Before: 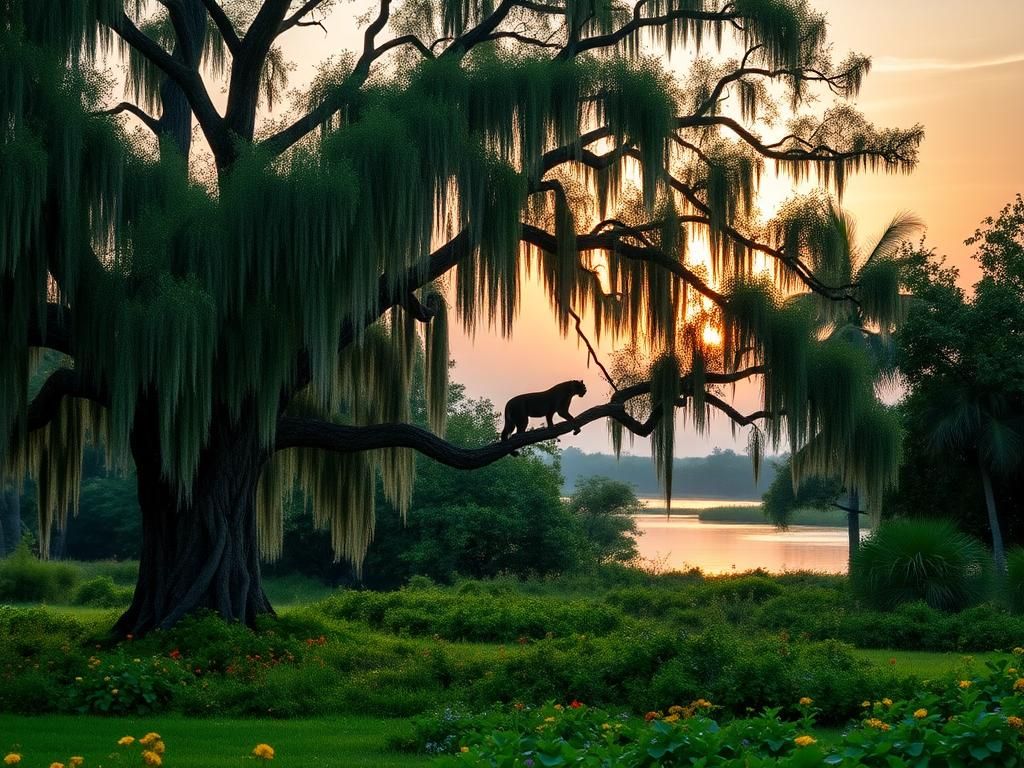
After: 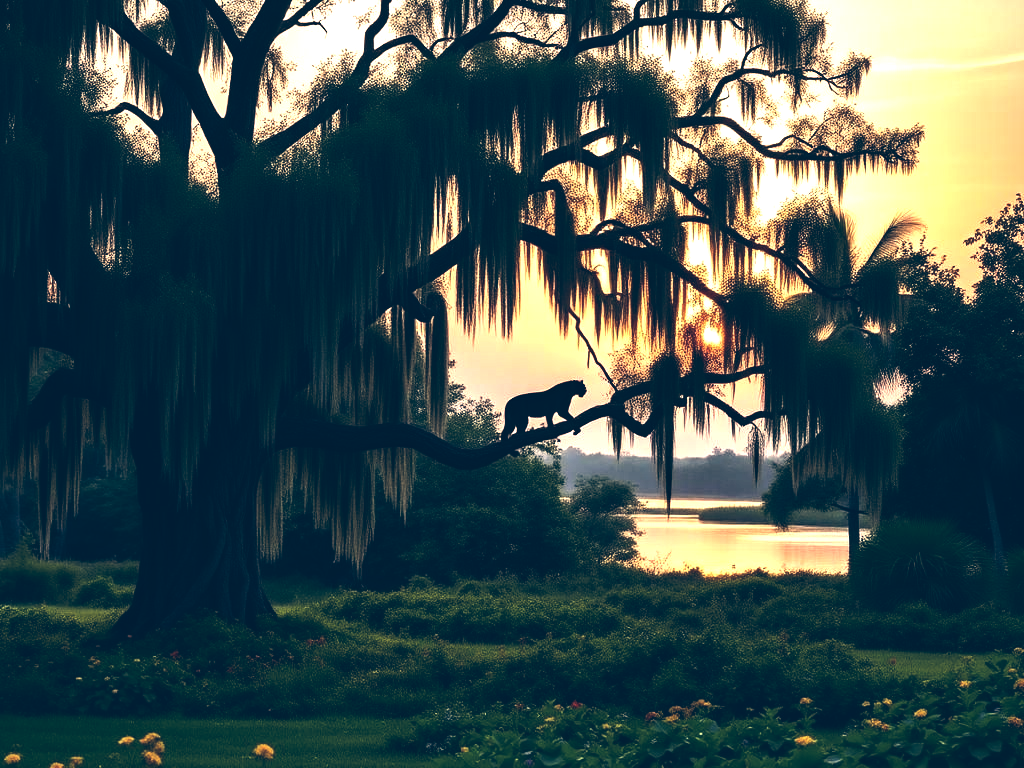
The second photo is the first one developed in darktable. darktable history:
haze removal: compatibility mode true, adaptive false
tone equalizer: -8 EV -0.75 EV, -7 EV -0.7 EV, -6 EV -0.6 EV, -5 EV -0.4 EV, -3 EV 0.4 EV, -2 EV 0.6 EV, -1 EV 0.7 EV, +0 EV 0.75 EV, edges refinement/feathering 500, mask exposure compensation -1.57 EV, preserve details no
color correction: highlights a* 19.59, highlights b* 27.49, shadows a* 3.46, shadows b* -17.28, saturation 0.73
color balance: lift [1.016, 0.983, 1, 1.017], gamma [0.958, 1, 1, 1], gain [0.981, 1.007, 0.993, 1.002], input saturation 118.26%, contrast 13.43%, contrast fulcrum 21.62%, output saturation 82.76%
